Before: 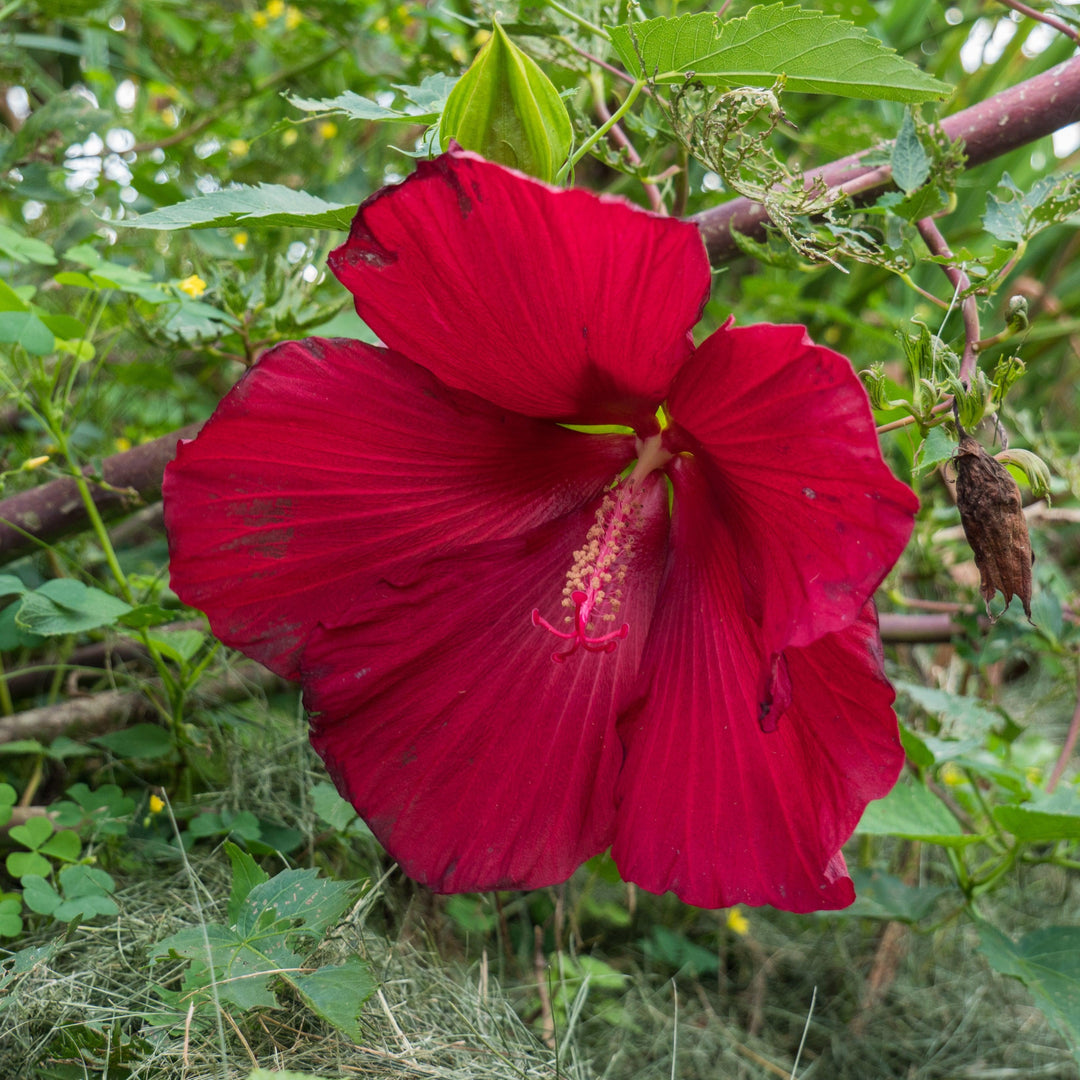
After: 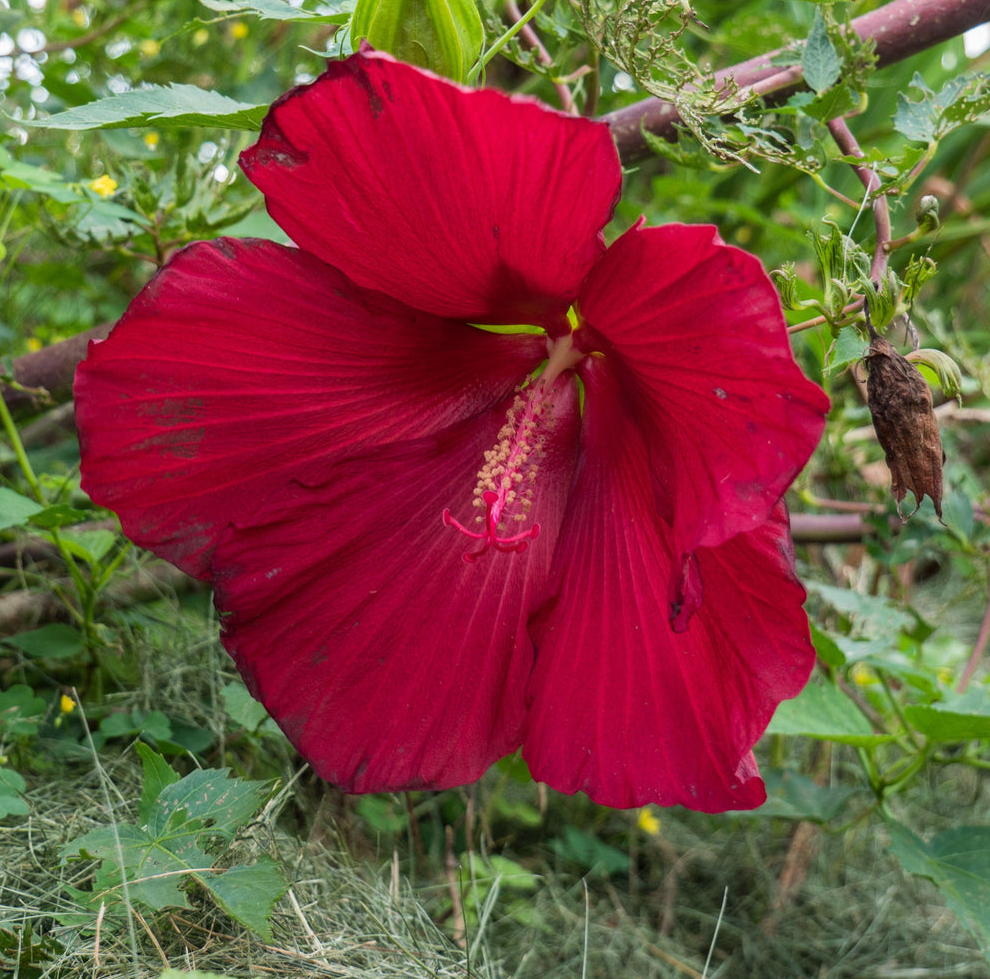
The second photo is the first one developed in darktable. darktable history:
crop and rotate: left 8.249%, top 9.264%
